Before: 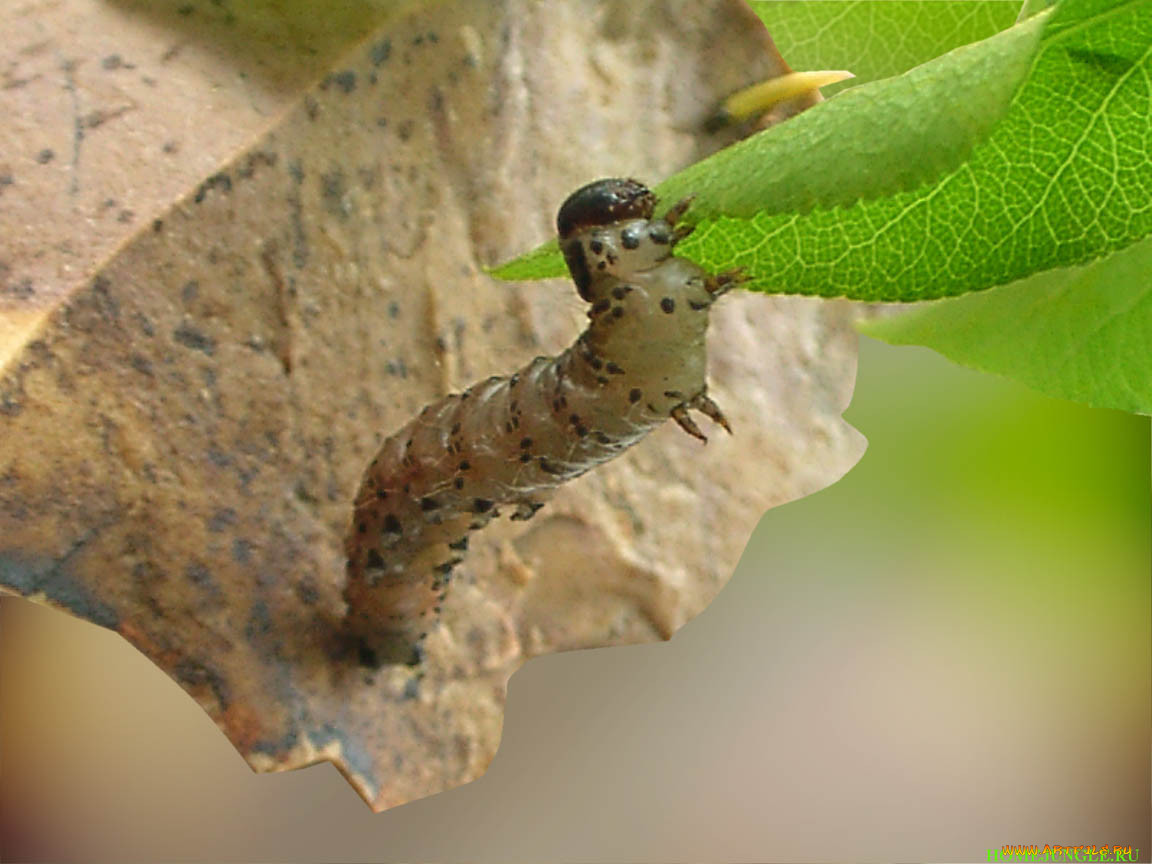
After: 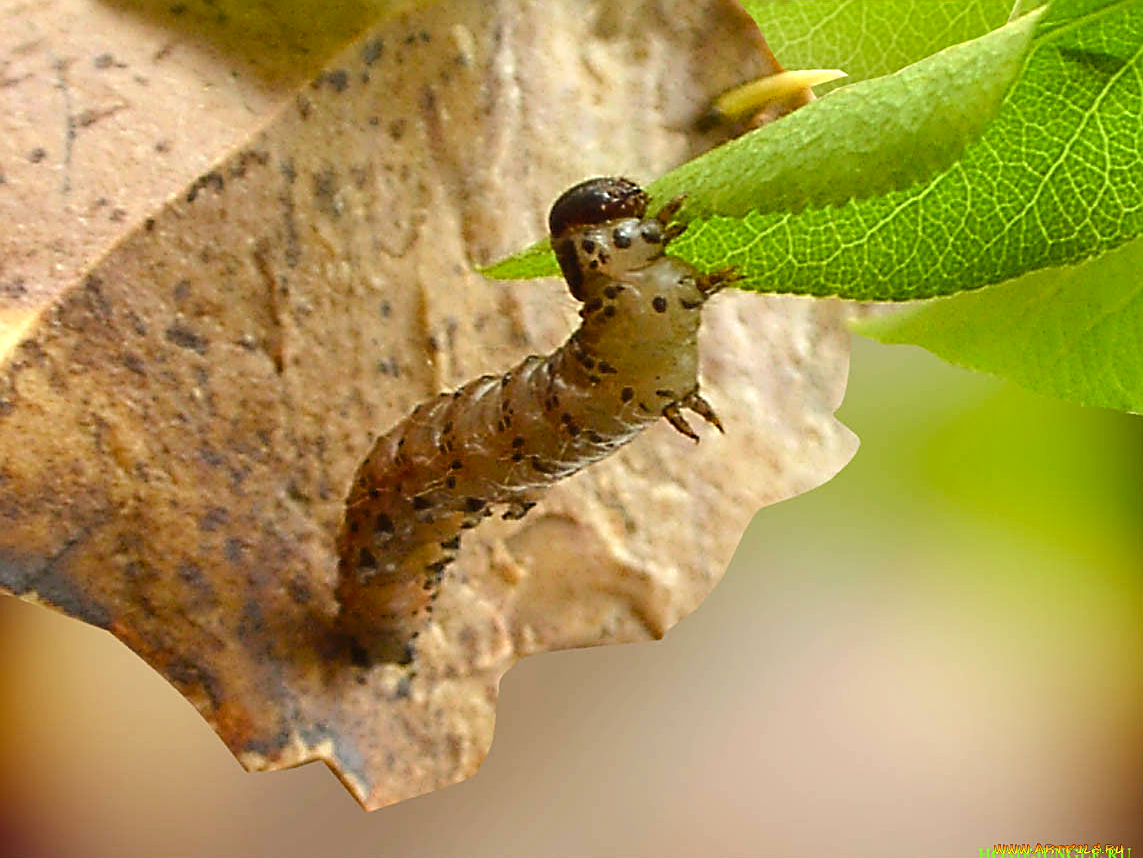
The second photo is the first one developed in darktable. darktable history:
tone equalizer: -8 EV -0.426 EV, -7 EV -0.4 EV, -6 EV -0.301 EV, -5 EV -0.224 EV, -3 EV 0.216 EV, -2 EV 0.35 EV, -1 EV 0.409 EV, +0 EV 0.442 EV, edges refinement/feathering 500, mask exposure compensation -1.57 EV, preserve details no
color balance rgb: power › chroma 1.573%, power › hue 28.45°, perceptual saturation grading › global saturation 9.419%, perceptual saturation grading › highlights -13.217%, perceptual saturation grading › mid-tones 14.576%, perceptual saturation grading › shadows 23.319%
sharpen: on, module defaults
crop and rotate: left 0.722%, top 0.229%, bottom 0.359%
